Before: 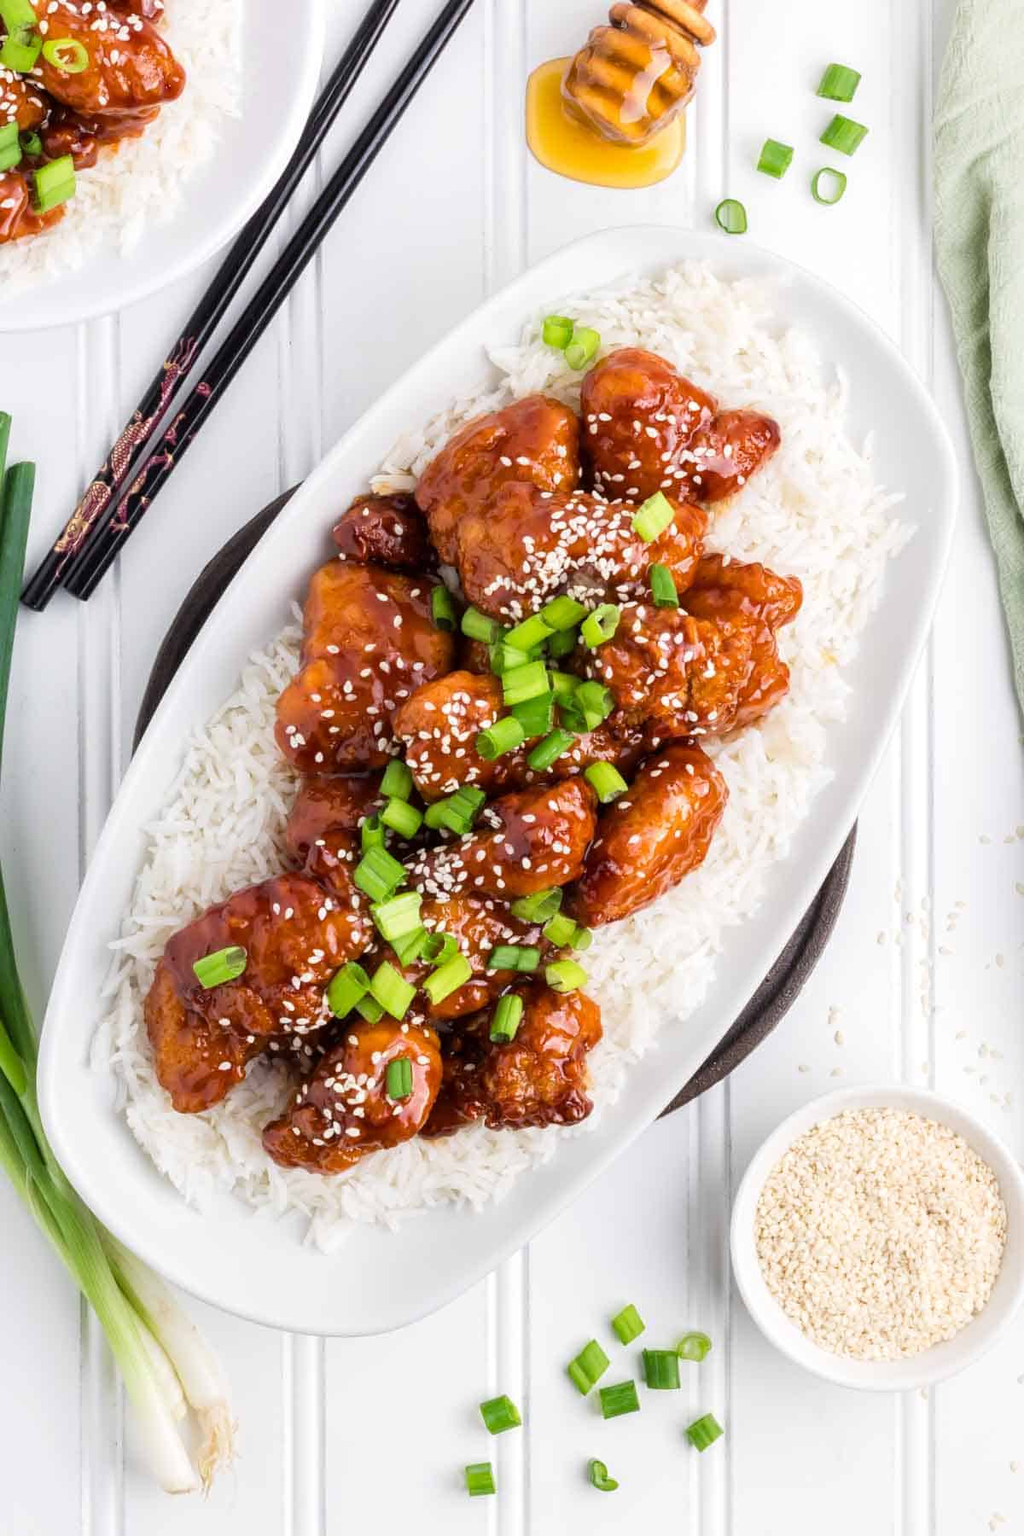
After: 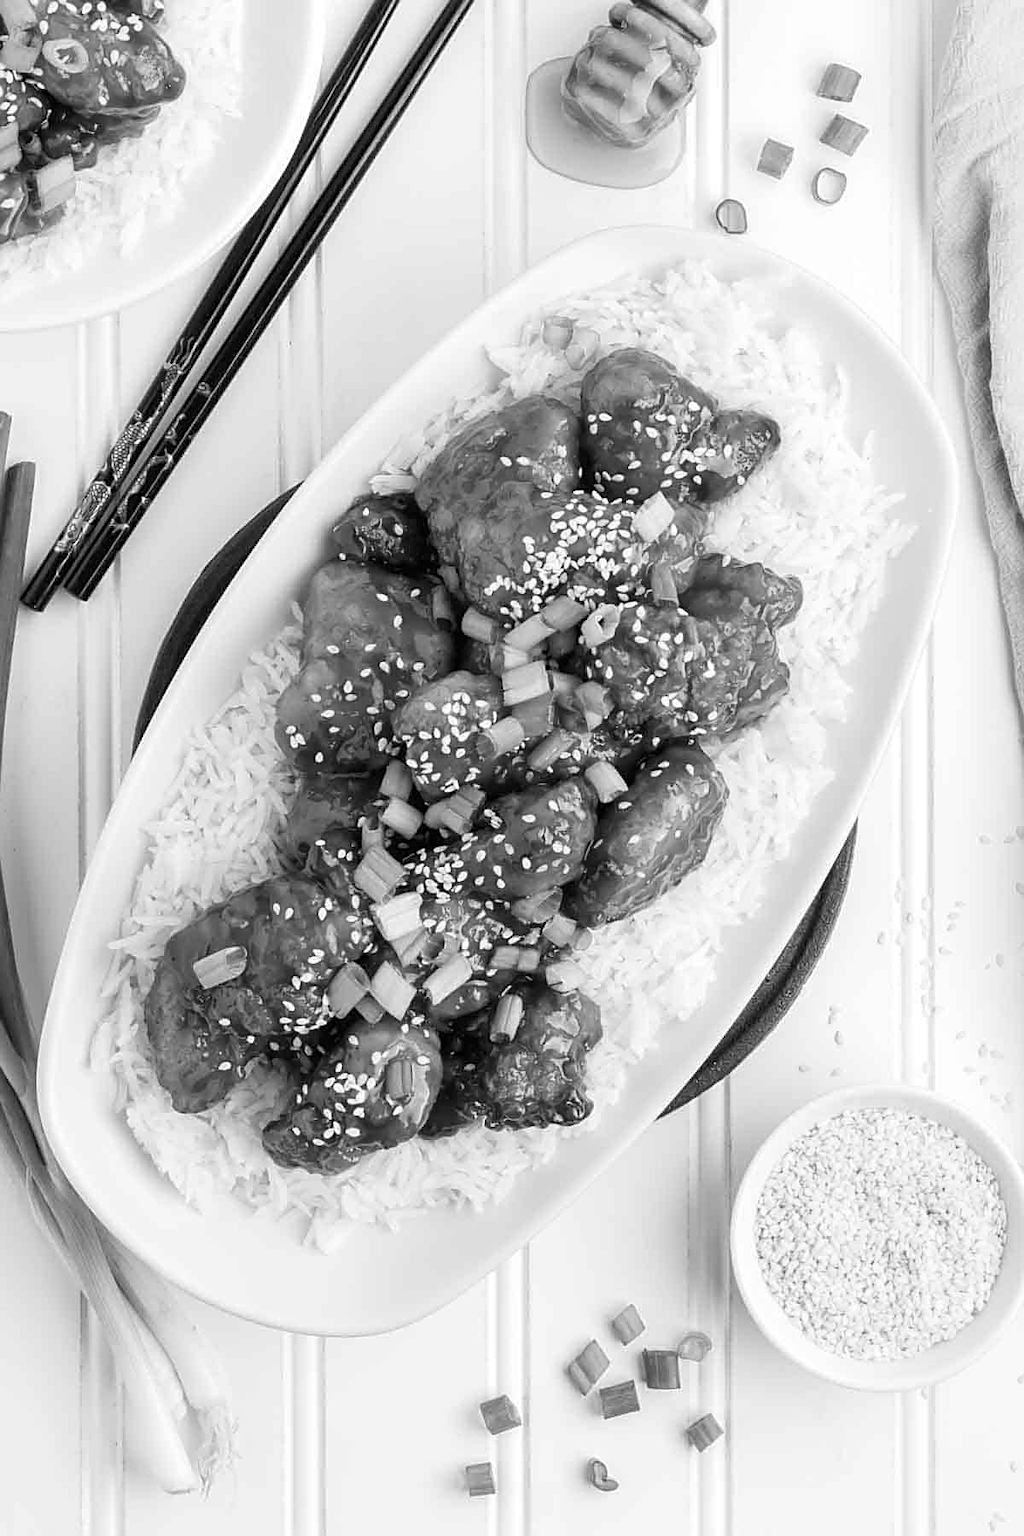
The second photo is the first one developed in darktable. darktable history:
sharpen: on, module defaults
monochrome: a 2.21, b -1.33, size 2.2
